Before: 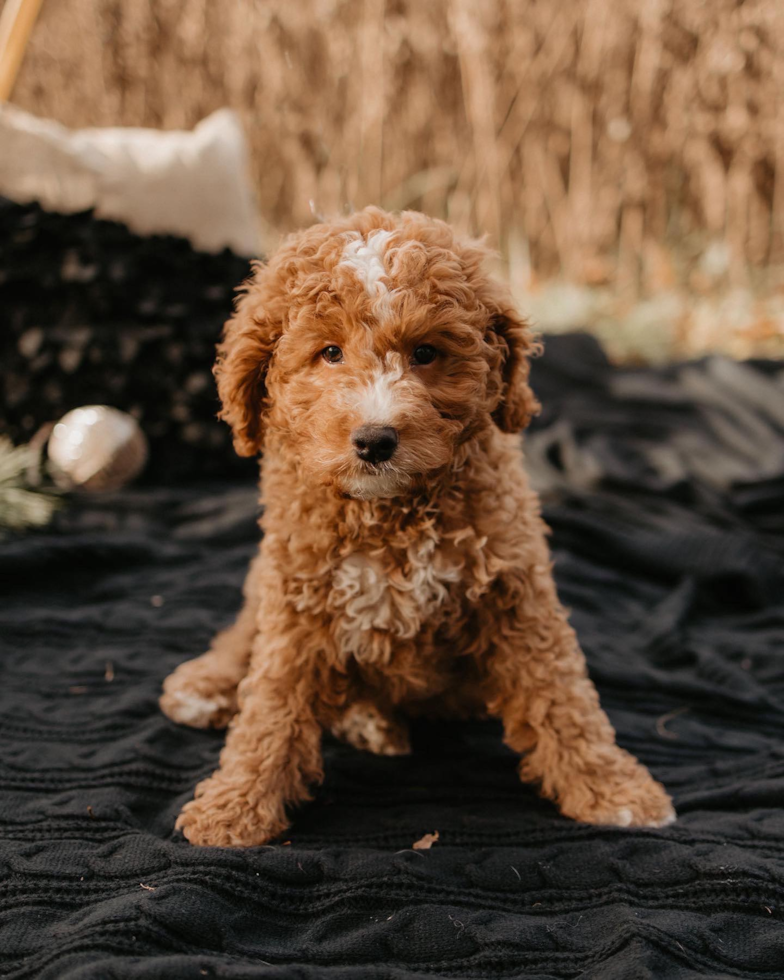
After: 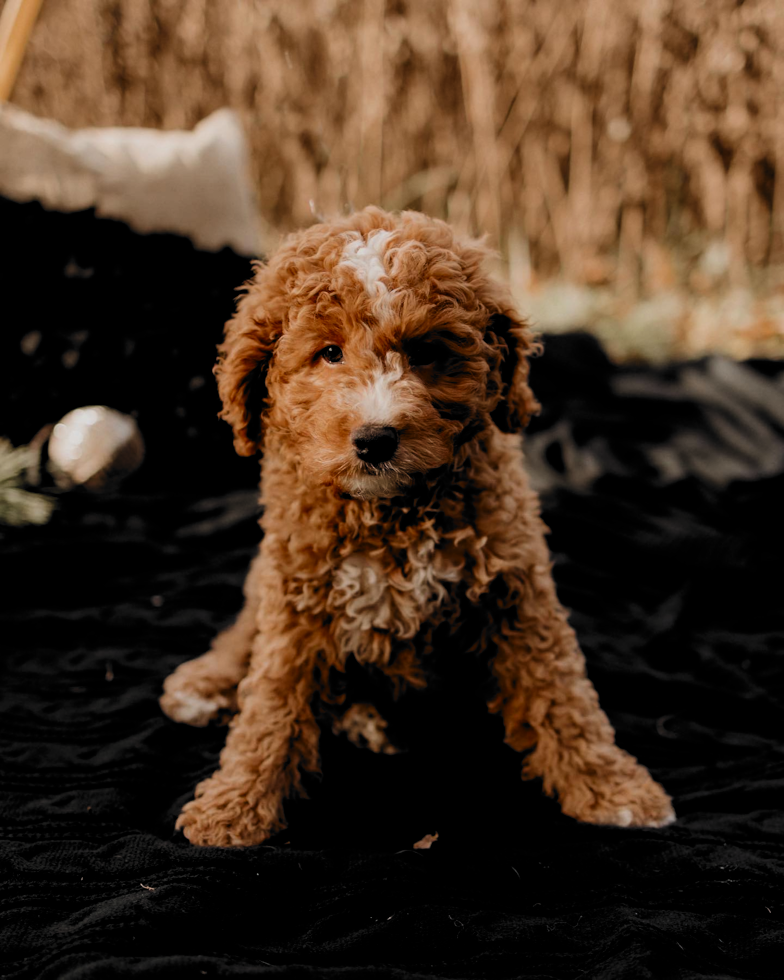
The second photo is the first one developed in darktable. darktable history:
contrast brightness saturation: brightness -0.212, saturation 0.082
filmic rgb: black relative exposure -5.04 EV, white relative exposure 3.5 EV, hardness 3.16, contrast 1.387, highlights saturation mix -49.48%, color science v6 (2022)
